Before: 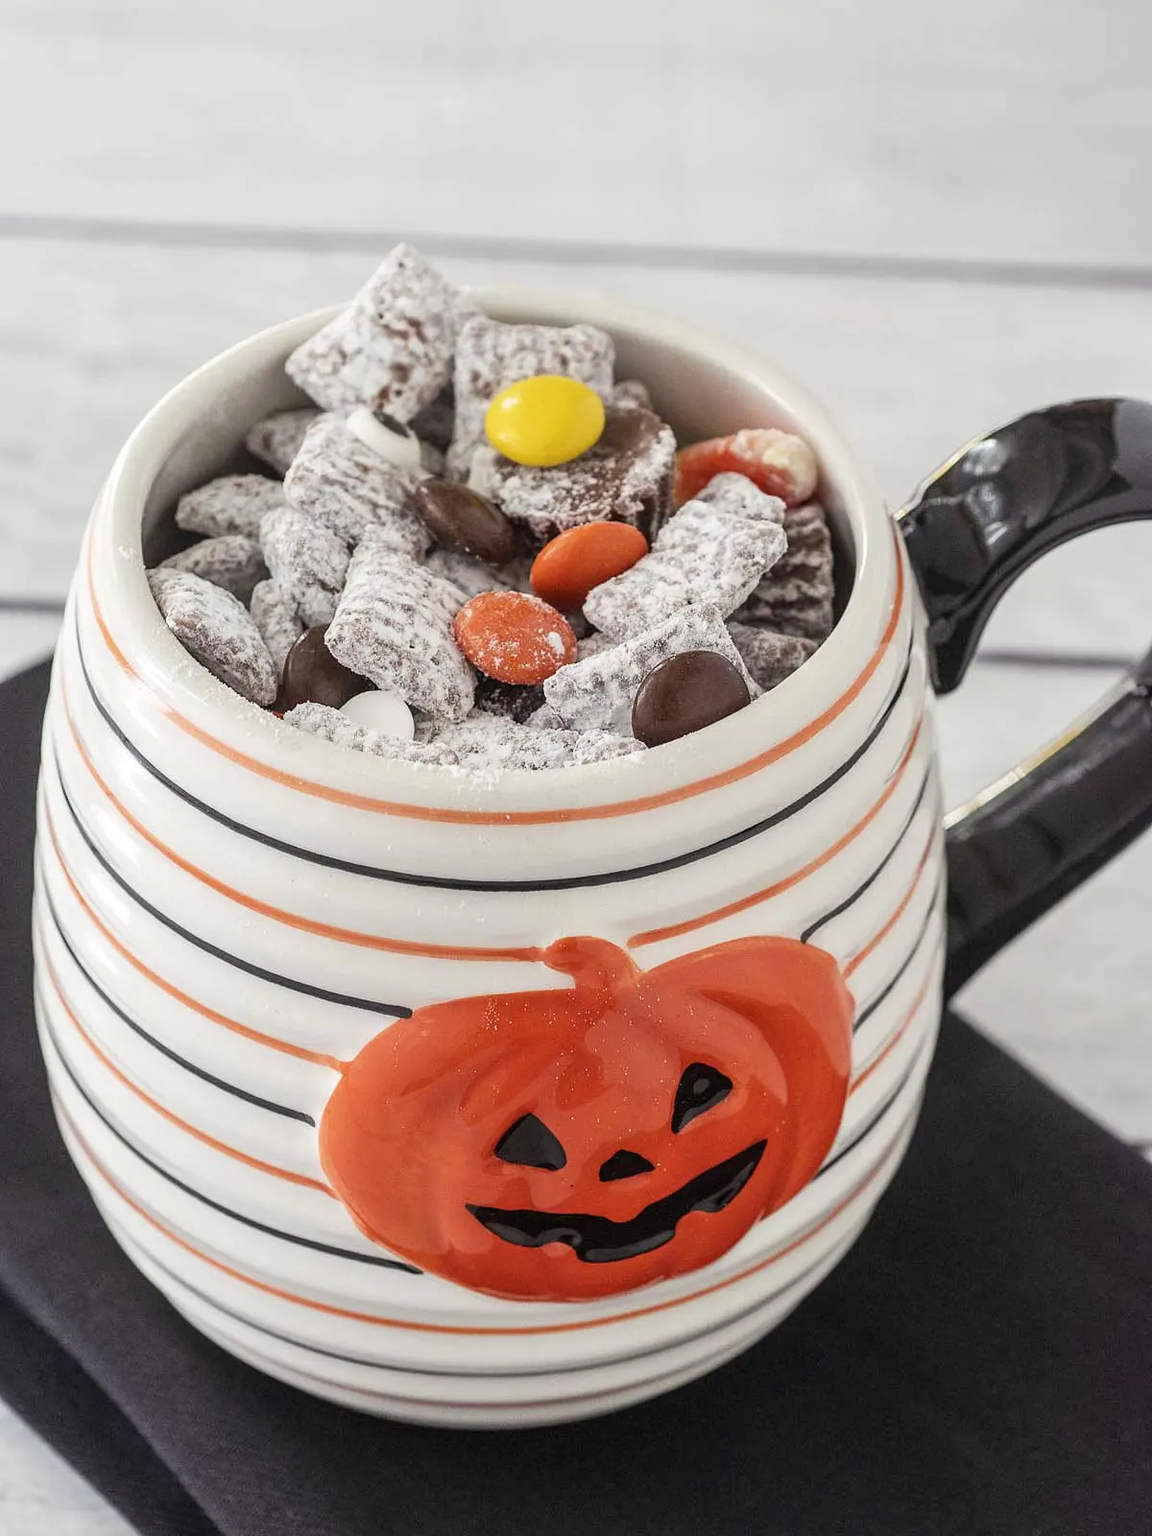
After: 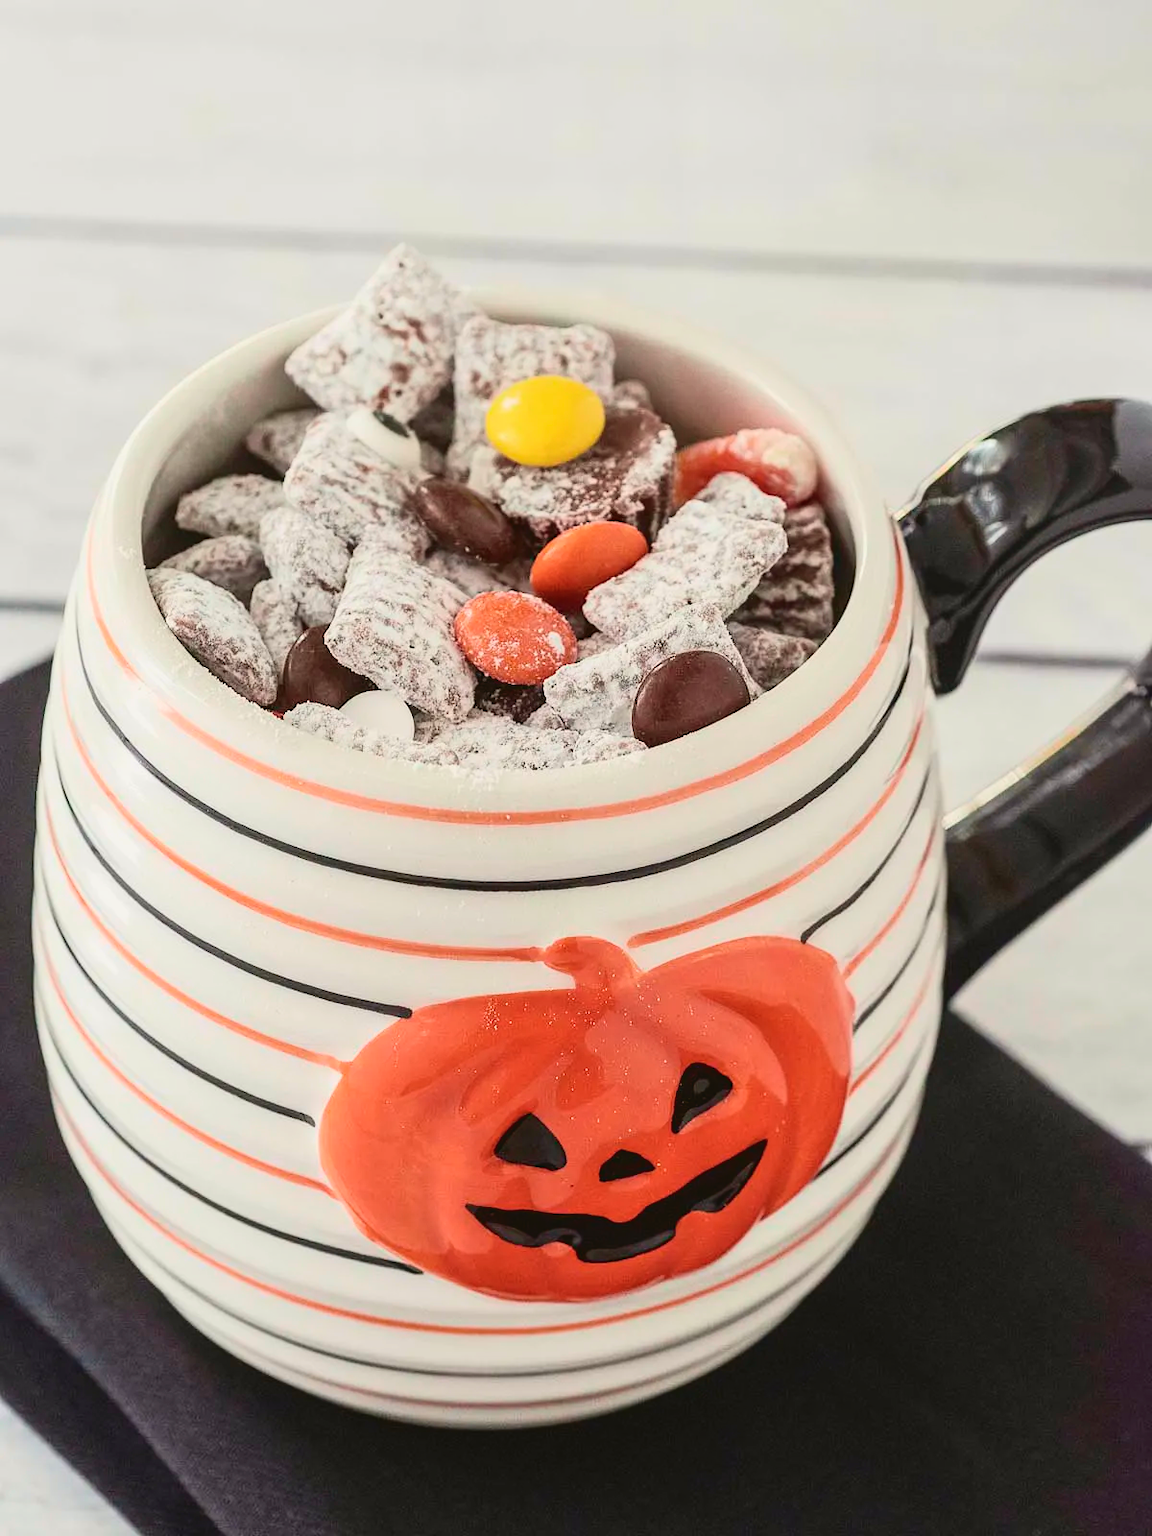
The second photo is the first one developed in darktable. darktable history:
tone curve: curves: ch0 [(0, 0.049) (0.175, 0.178) (0.466, 0.498) (0.715, 0.767) (0.819, 0.851) (1, 0.961)]; ch1 [(0, 0) (0.437, 0.398) (0.476, 0.466) (0.505, 0.505) (0.534, 0.544) (0.595, 0.608) (0.641, 0.643) (1, 1)]; ch2 [(0, 0) (0.359, 0.379) (0.437, 0.44) (0.489, 0.495) (0.518, 0.537) (0.579, 0.579) (1, 1)], color space Lab, independent channels, preserve colors none
